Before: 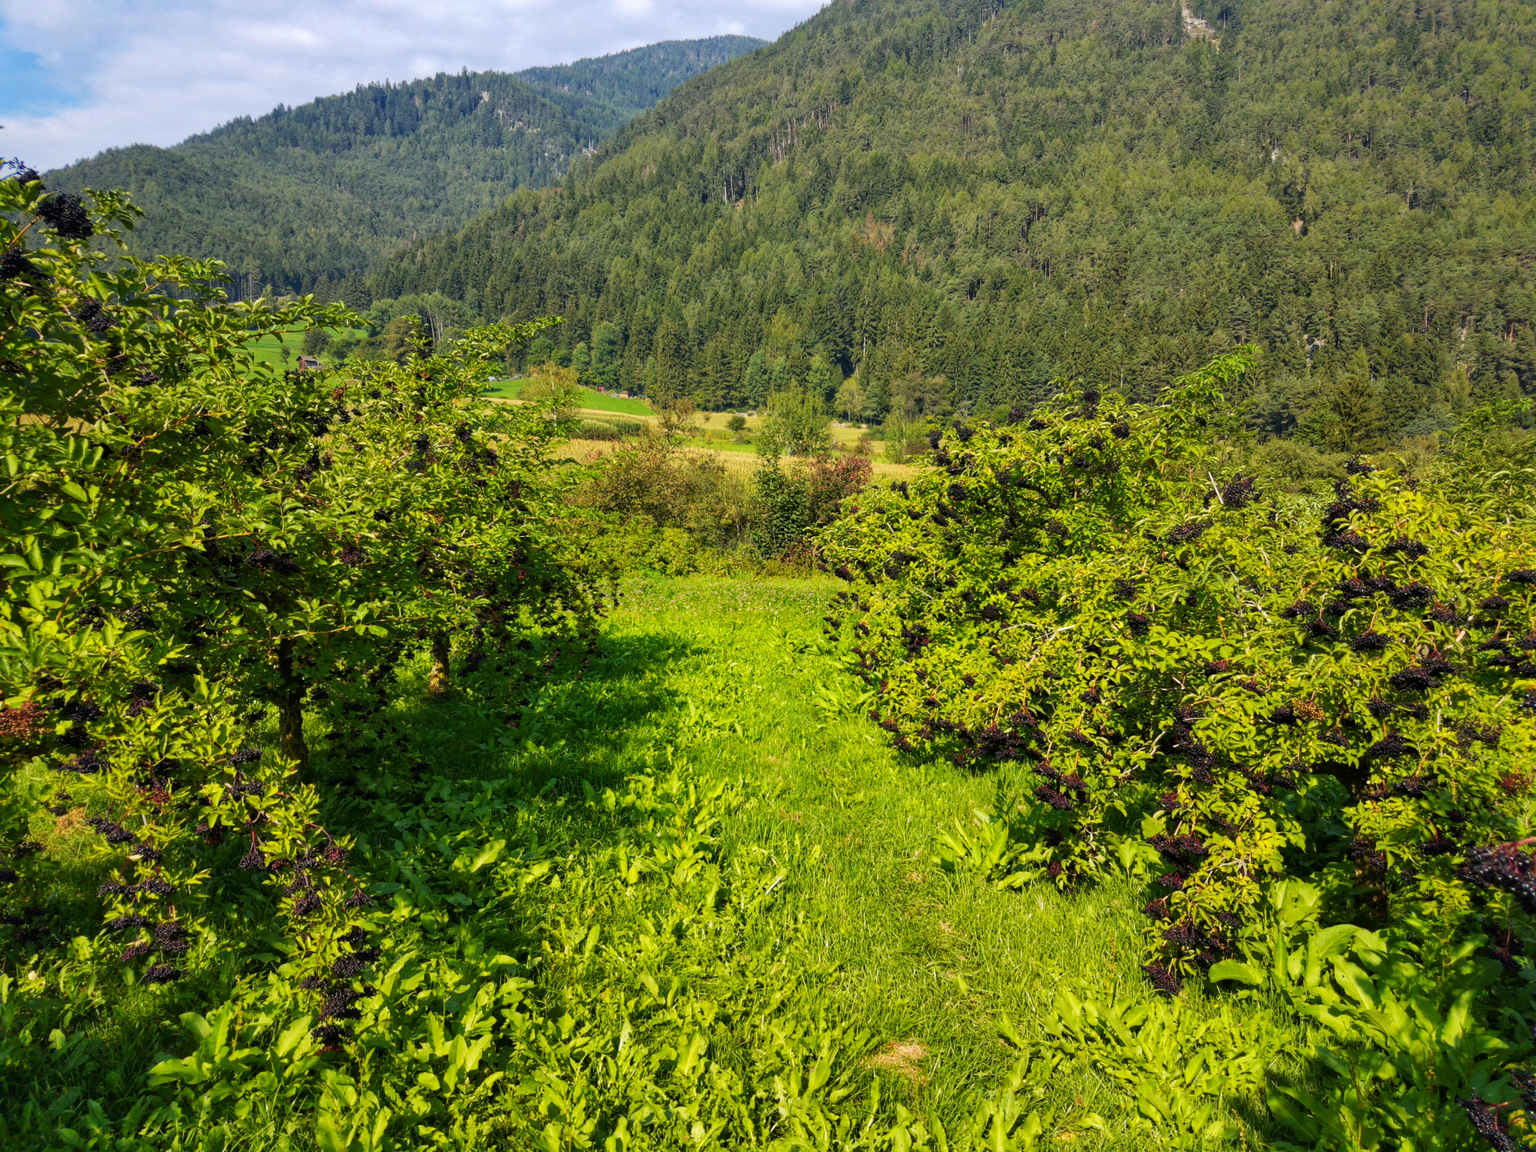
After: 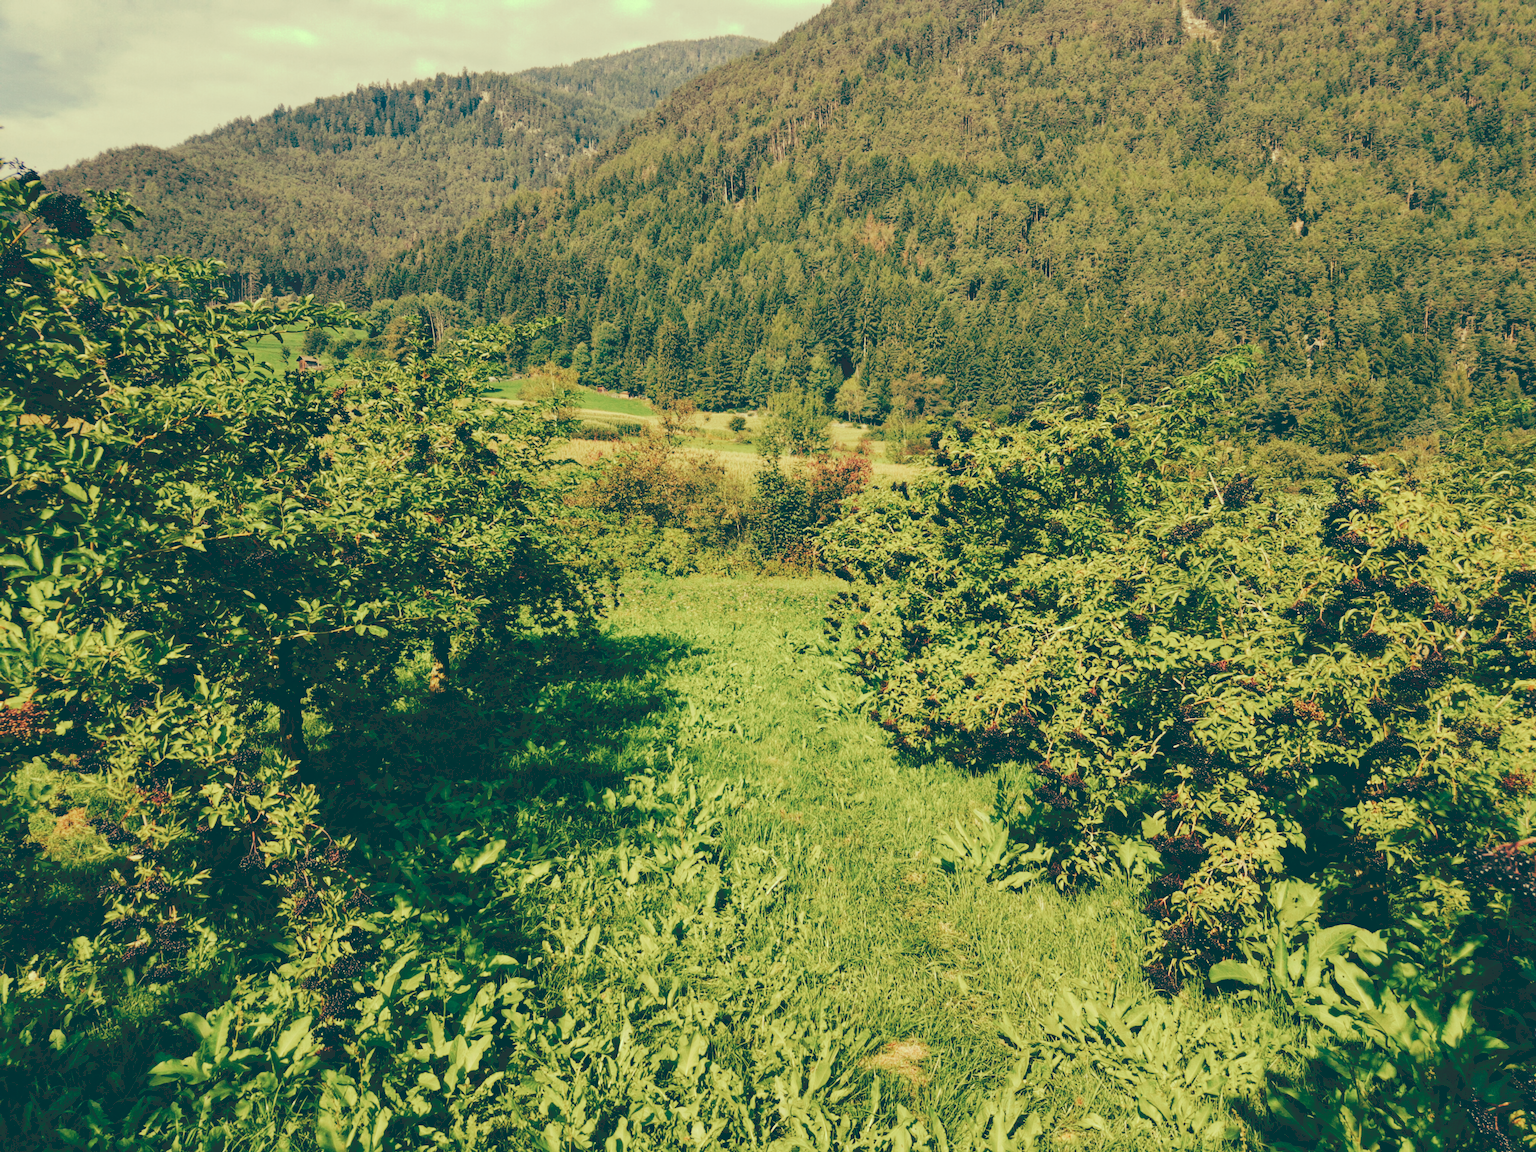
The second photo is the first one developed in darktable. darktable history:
tone curve: curves: ch0 [(0, 0) (0.003, 0.169) (0.011, 0.169) (0.025, 0.169) (0.044, 0.173) (0.069, 0.178) (0.1, 0.183) (0.136, 0.185) (0.177, 0.197) (0.224, 0.227) (0.277, 0.292) (0.335, 0.391) (0.399, 0.491) (0.468, 0.592) (0.543, 0.672) (0.623, 0.734) (0.709, 0.785) (0.801, 0.844) (0.898, 0.893) (1, 1)], preserve colors none
color look up table: target L [92.15, 92.48, 85.33, 80.4, 65.14, 62.64, 52.89, 53.58, 44.99, 32.18, 16.13, 201.48, 74.71, 74.23, 62.22, 60.2, 63.71, 59.86, 54.86, 40.26, 32.3, 10.33, 8.971, 99.23, 75.78, 76.41, 83.83, 64.93, 86.87, 66.38, 66.74, 50.52, 45.3, 47.4, 54.44, 42.89, 45.89, 52.98, 29.71, 35.1, 16.36, 10.78, 89.53, 81.44, 76.15, 66.79, 53.48, 39.47, 11], target a [-21.4, -21.68, -34.35, -45.97, -2.092, -8.572, -42.48, -19.89, -27.87, -20.63, -47.69, 0, 10.54, 17.82, 27.38, 17.41, 43.34, 54.05, 33.49, 38.25, 6.689, -30.11, -25.81, -19.02, -7.285, 17.2, 1.414, 37.38, -0.958, 12.83, 0.732, 2.531, 1.435, 44.73, 20.84, 20.12, 13.04, 23.66, -3.028, 6.27, -47.41, -30.14, -21.62, -53.79, -38.52, -2.783, -21.58, -19.83, -32.35], target b [60.42, 50.03, 59.84, 52.07, 50.32, 33.27, 32.68, 19.98, 25.71, 9.419, -8.97, -0.001, 39.55, 46.94, 50.81, 36.77, 36.72, 46.37, 24.98, 23.9, 12.57, -18.58, -20.24, 40.69, 20.75, 35.3, 32.75, 22.63, 34.43, 27.77, 4.643, 16.58, 3.086, 12.57, 14.62, 10.71, 3.595, 5.043, 2.04, -16.4, -11.8, -23.59, 34.44, 34.45, 22.02, 29.8, 5.816, 4.613, -17.49], num patches 49
